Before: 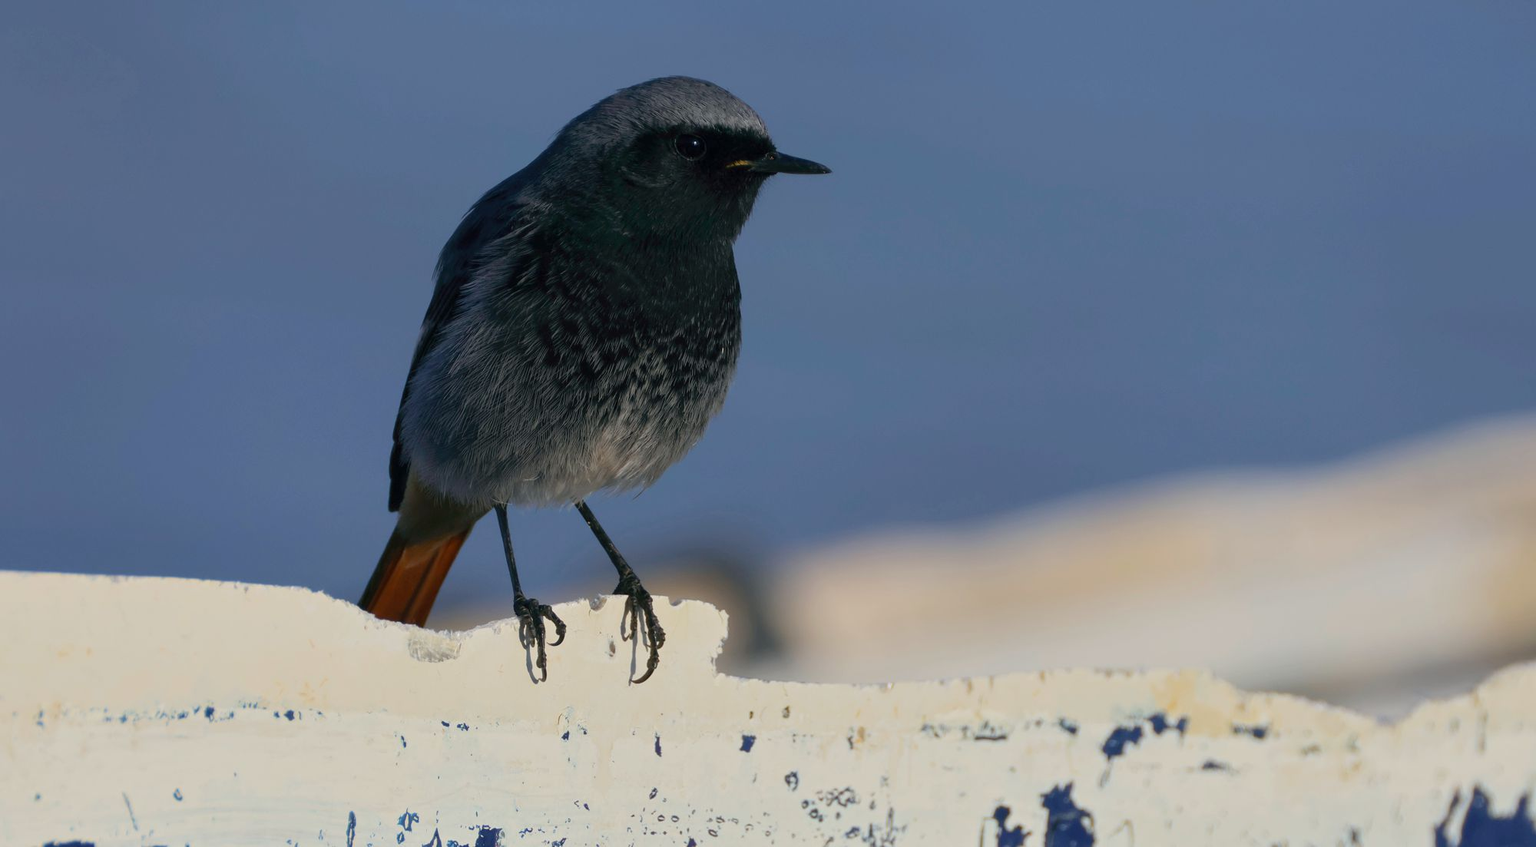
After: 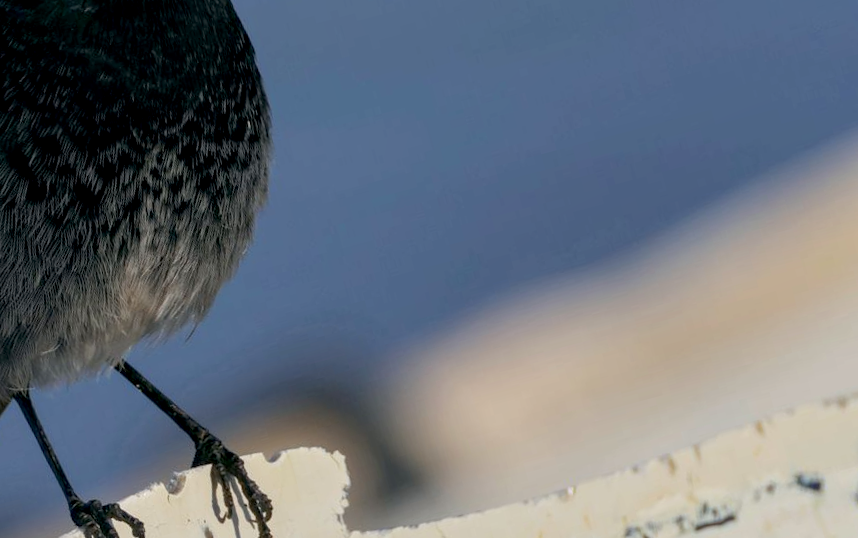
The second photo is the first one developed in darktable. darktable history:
local contrast: on, module defaults
rotate and perspective: rotation -14.8°, crop left 0.1, crop right 0.903, crop top 0.25, crop bottom 0.748
crop: left 31.379%, top 24.658%, right 20.326%, bottom 6.628%
exposure: black level correction 0.007, compensate highlight preservation false
